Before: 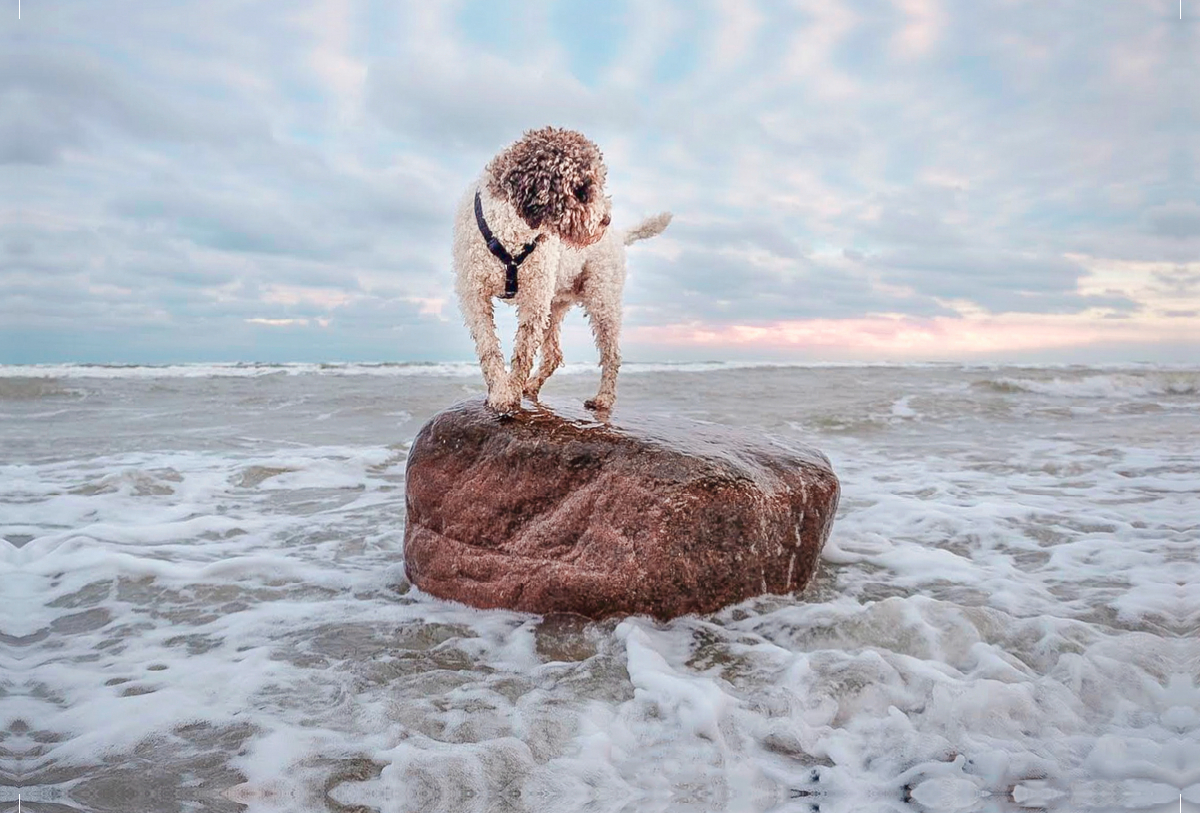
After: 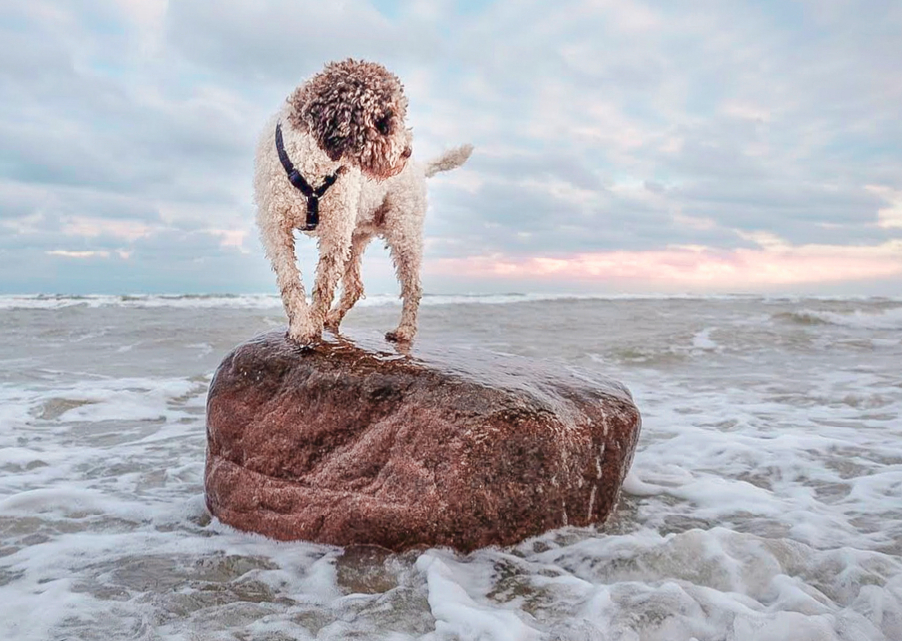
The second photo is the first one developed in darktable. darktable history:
crop: left 16.595%, top 8.442%, right 8.179%, bottom 12.622%
